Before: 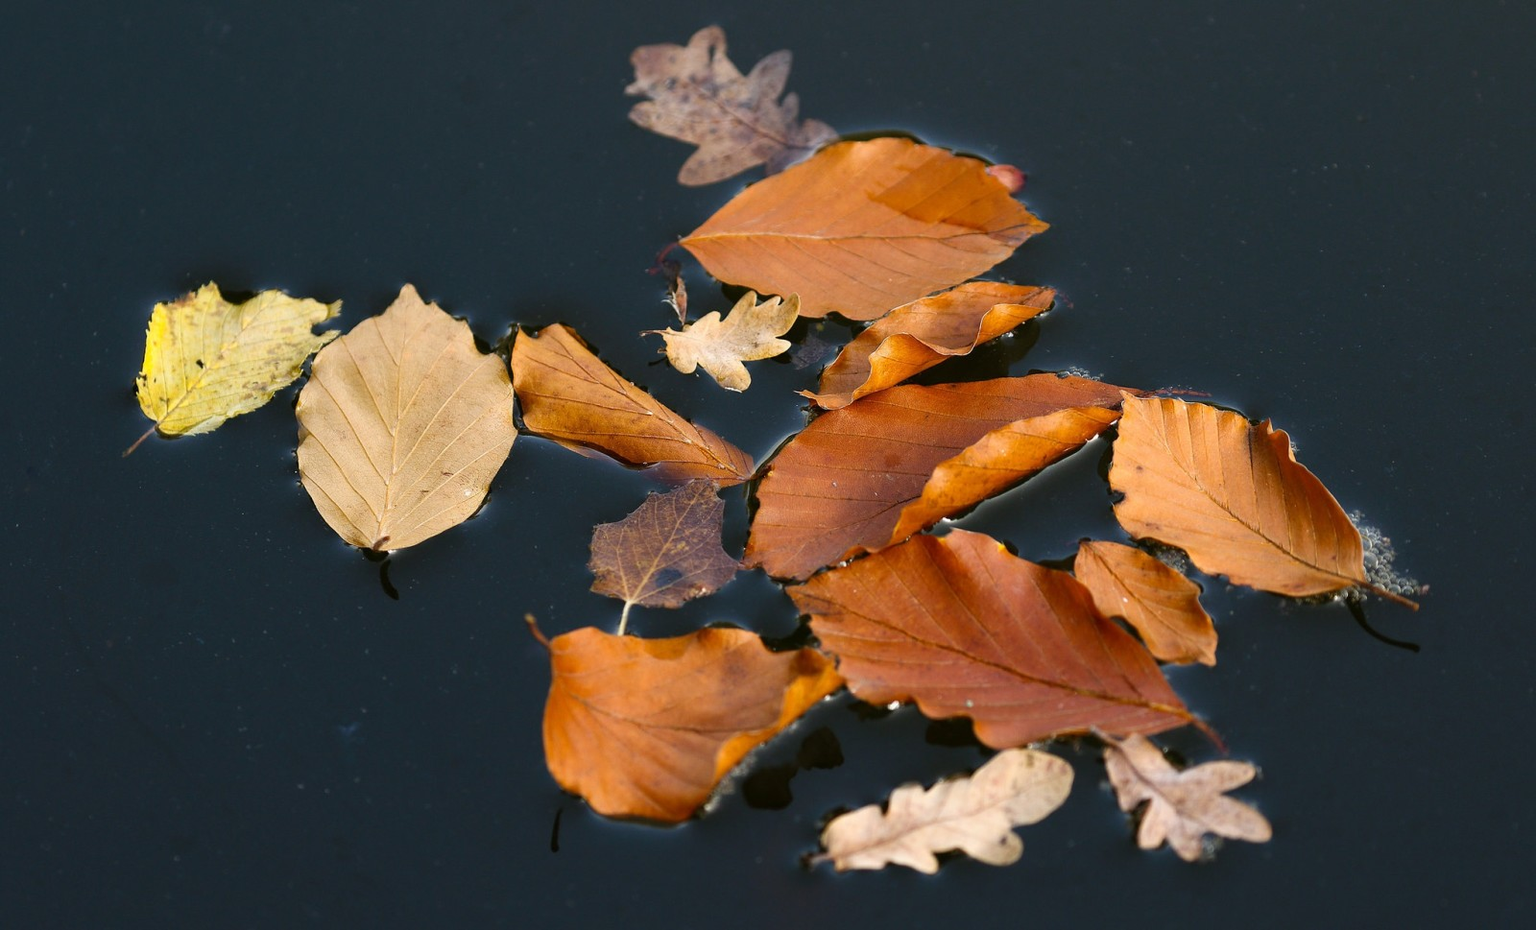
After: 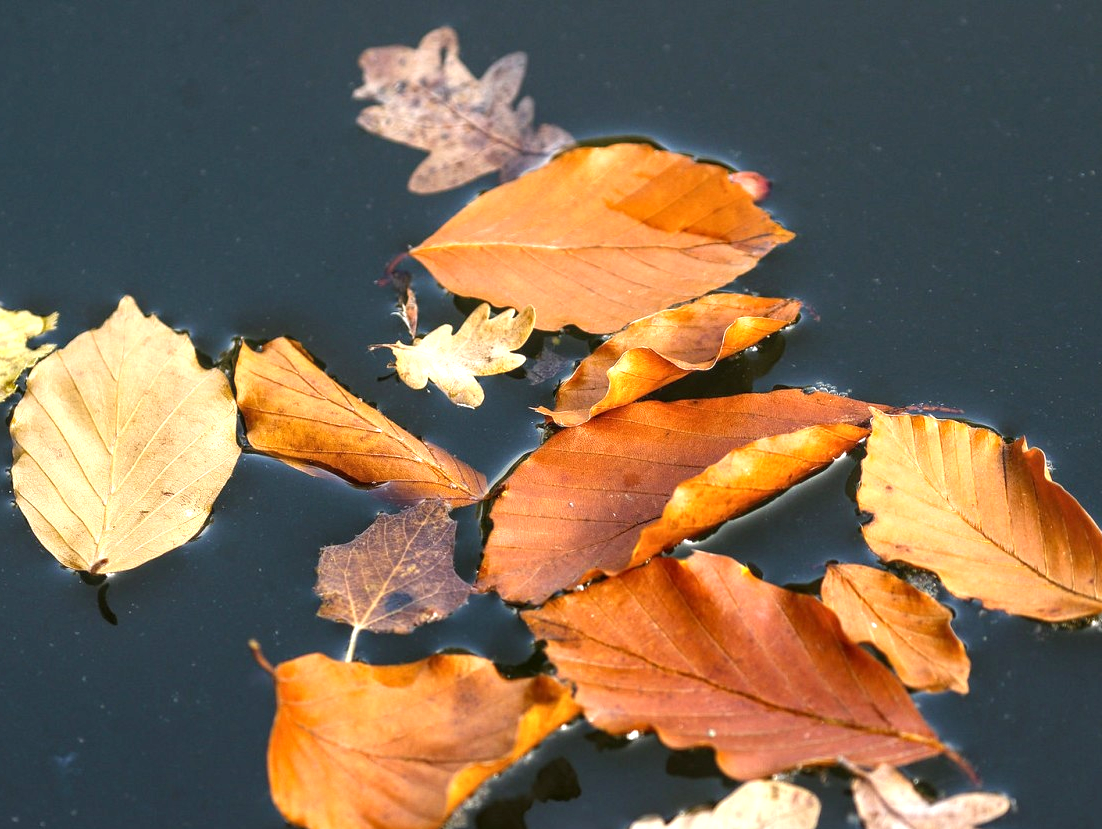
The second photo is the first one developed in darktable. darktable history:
exposure: black level correction 0, exposure 0.892 EV, compensate highlight preservation false
crop: left 18.64%, right 12.429%, bottom 14.447%
local contrast: on, module defaults
